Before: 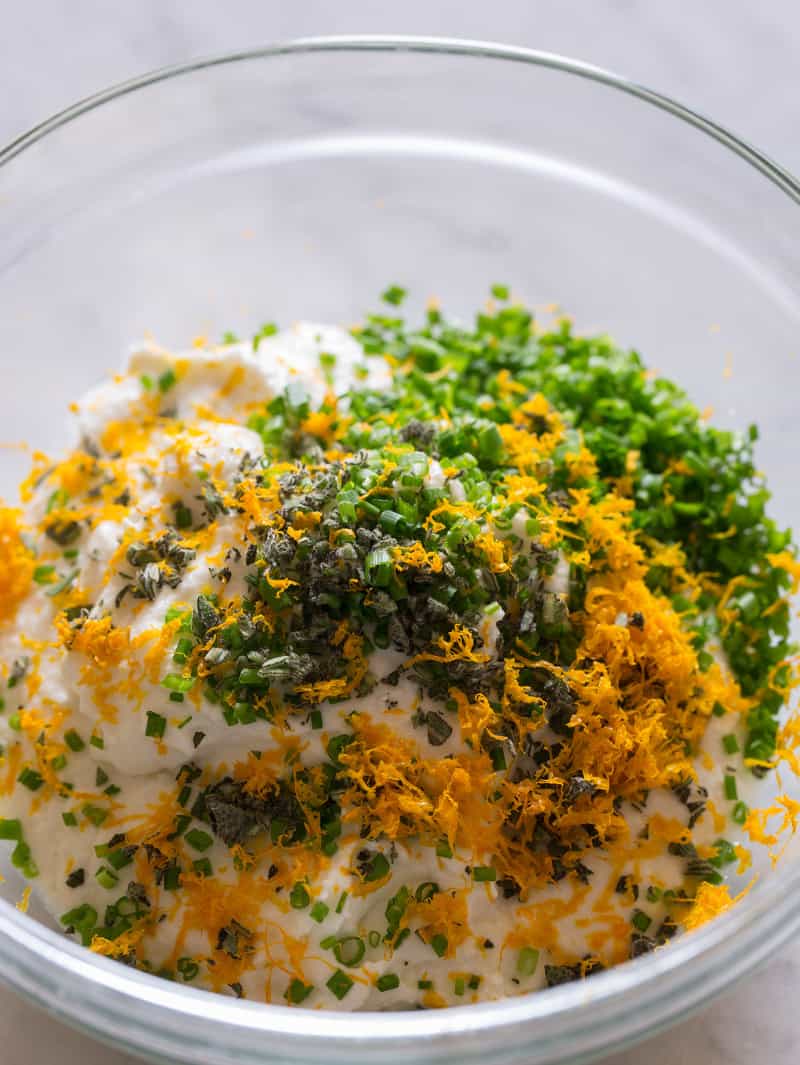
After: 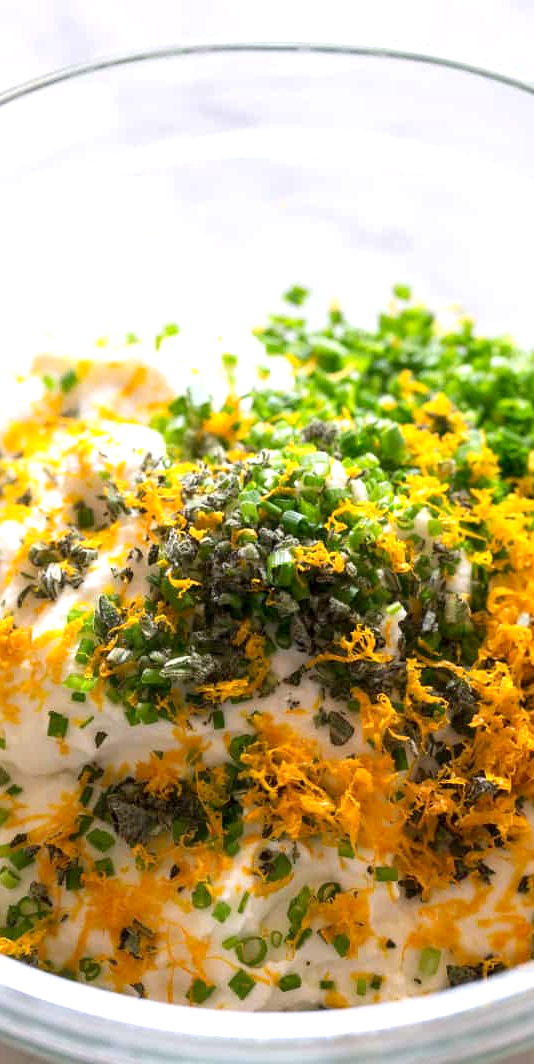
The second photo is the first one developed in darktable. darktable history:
crop and rotate: left 12.453%, right 20.684%
exposure: black level correction 0.002, exposure 0.674 EV, compensate highlight preservation false
